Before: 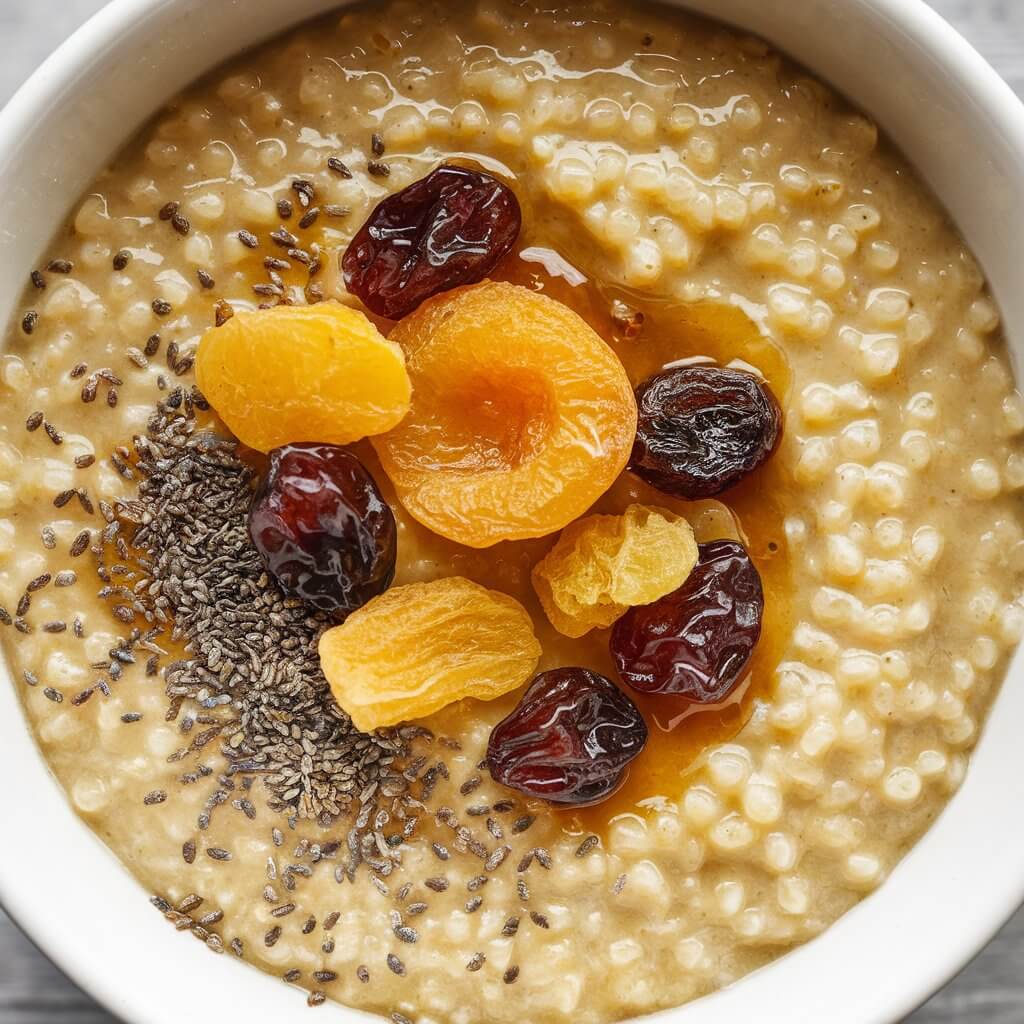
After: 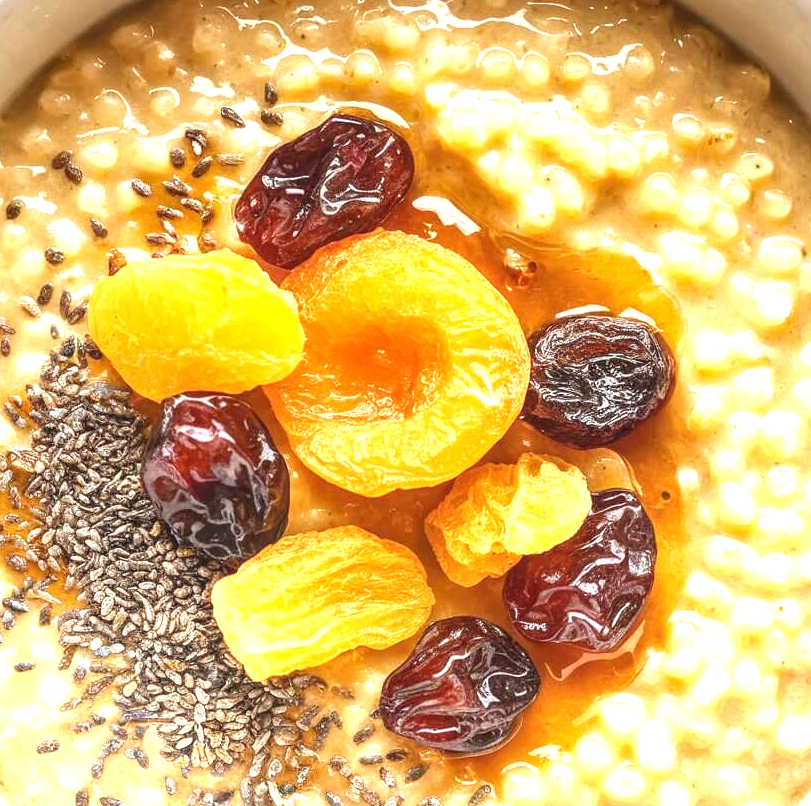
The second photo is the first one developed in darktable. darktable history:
exposure: black level correction 0, exposure 1.29 EV, compensate highlight preservation false
crop and rotate: left 10.451%, top 5.076%, right 10.308%, bottom 16.168%
local contrast: detail 110%
tone equalizer: on, module defaults
